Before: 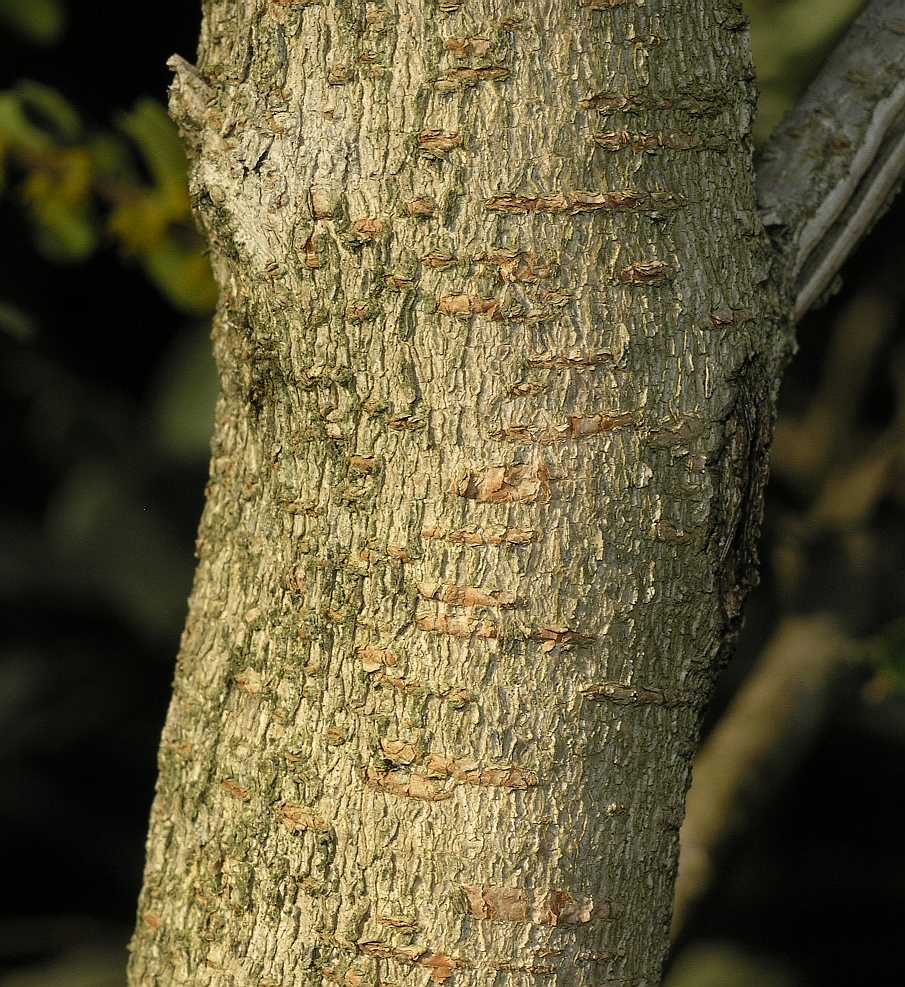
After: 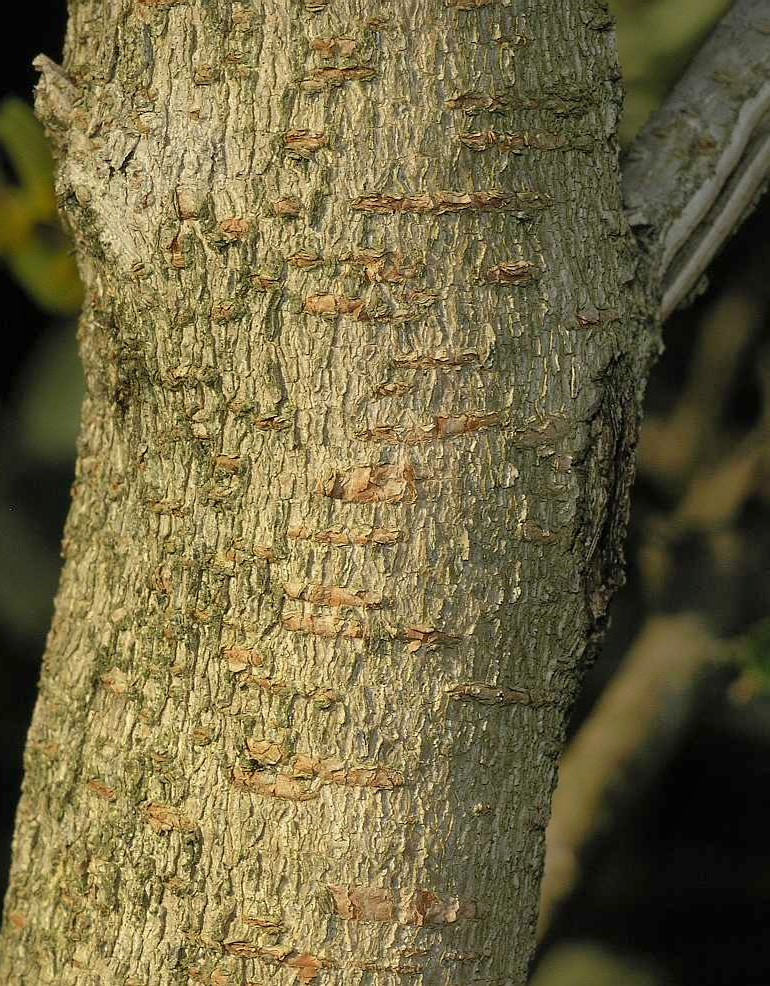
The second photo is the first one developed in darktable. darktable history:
shadows and highlights: on, module defaults
crop and rotate: left 14.81%
